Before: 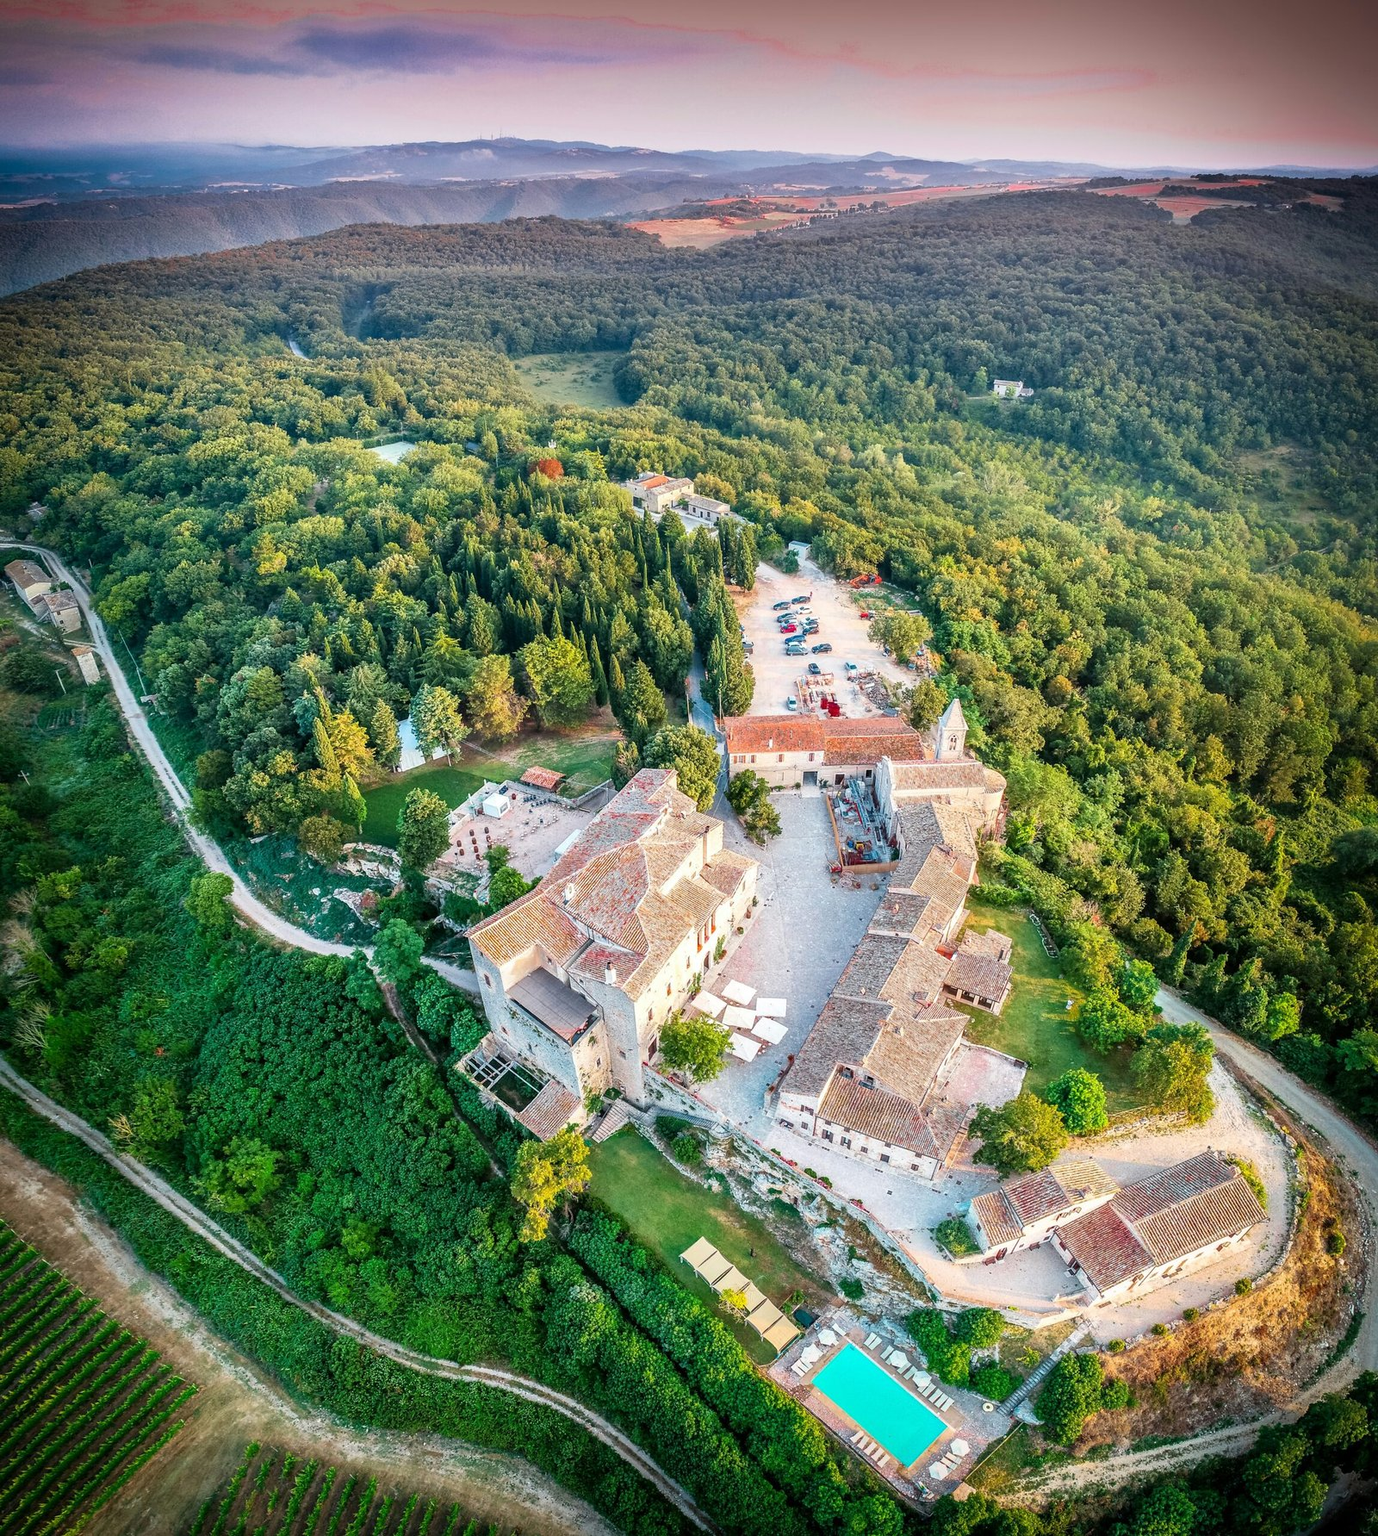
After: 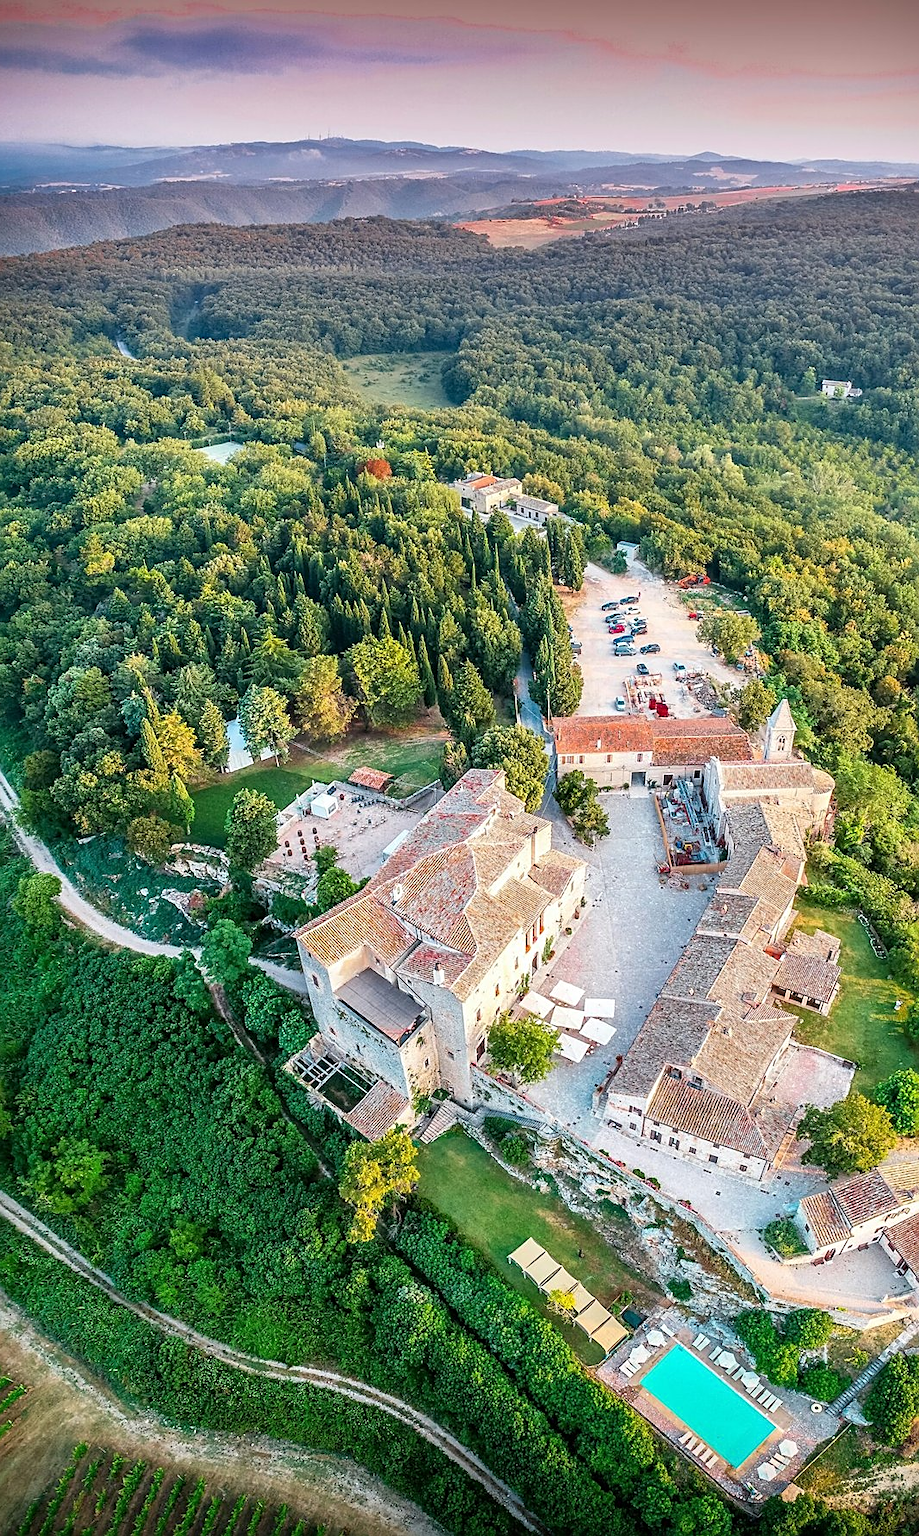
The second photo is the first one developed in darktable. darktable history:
crop and rotate: left 12.544%, right 20.756%
sharpen: on, module defaults
